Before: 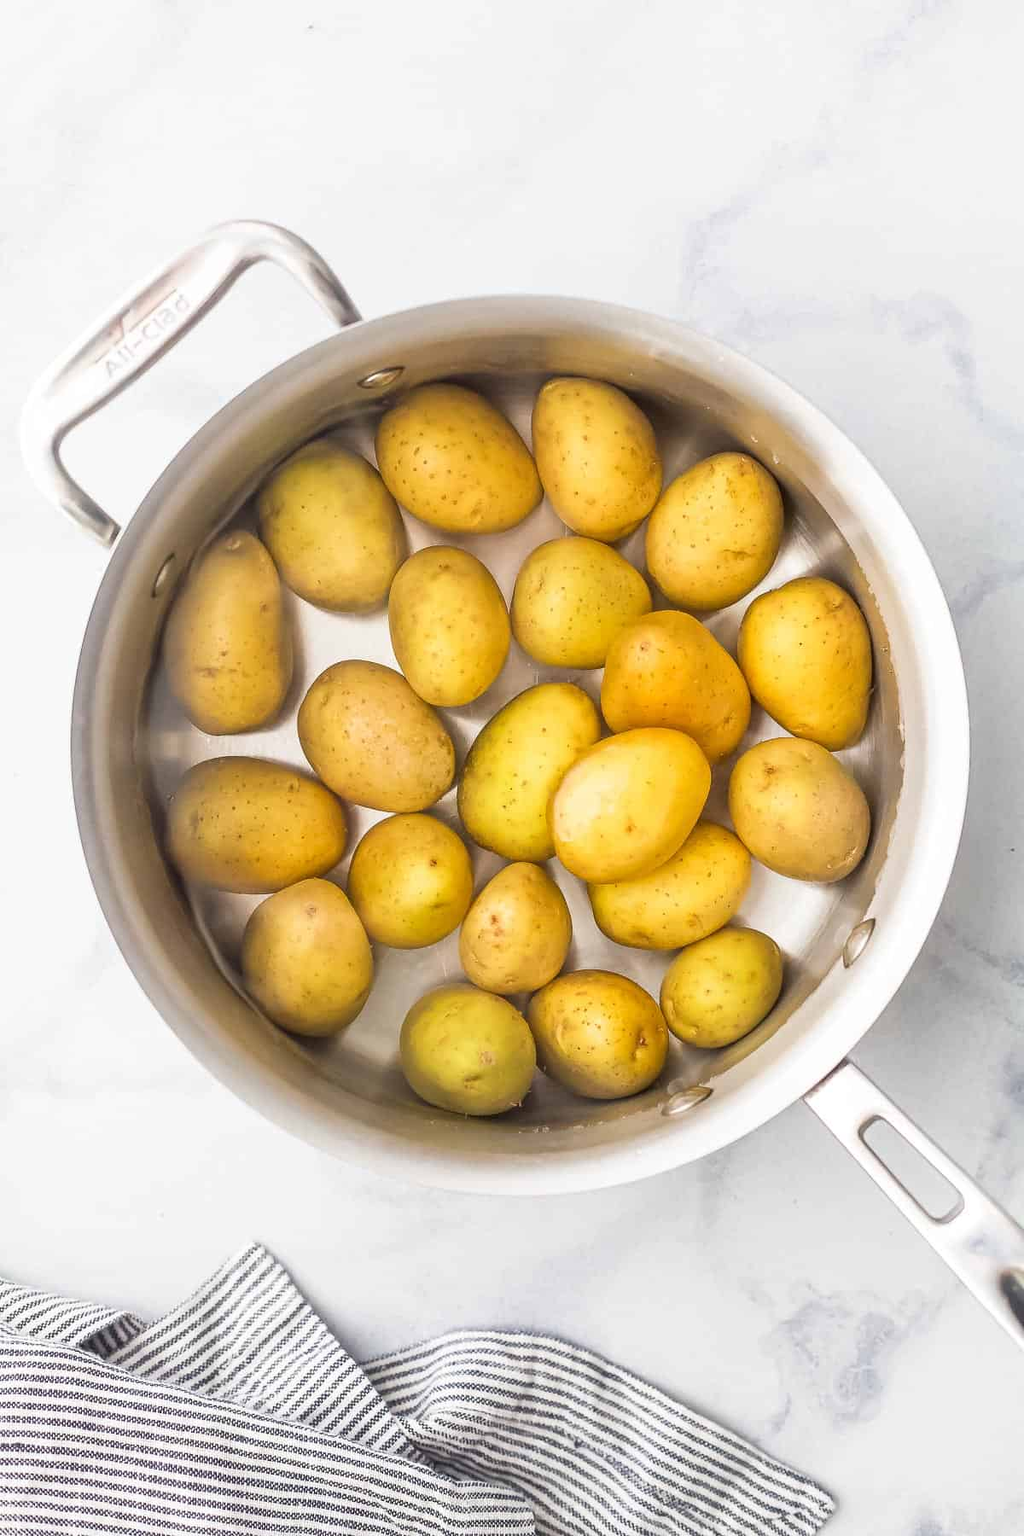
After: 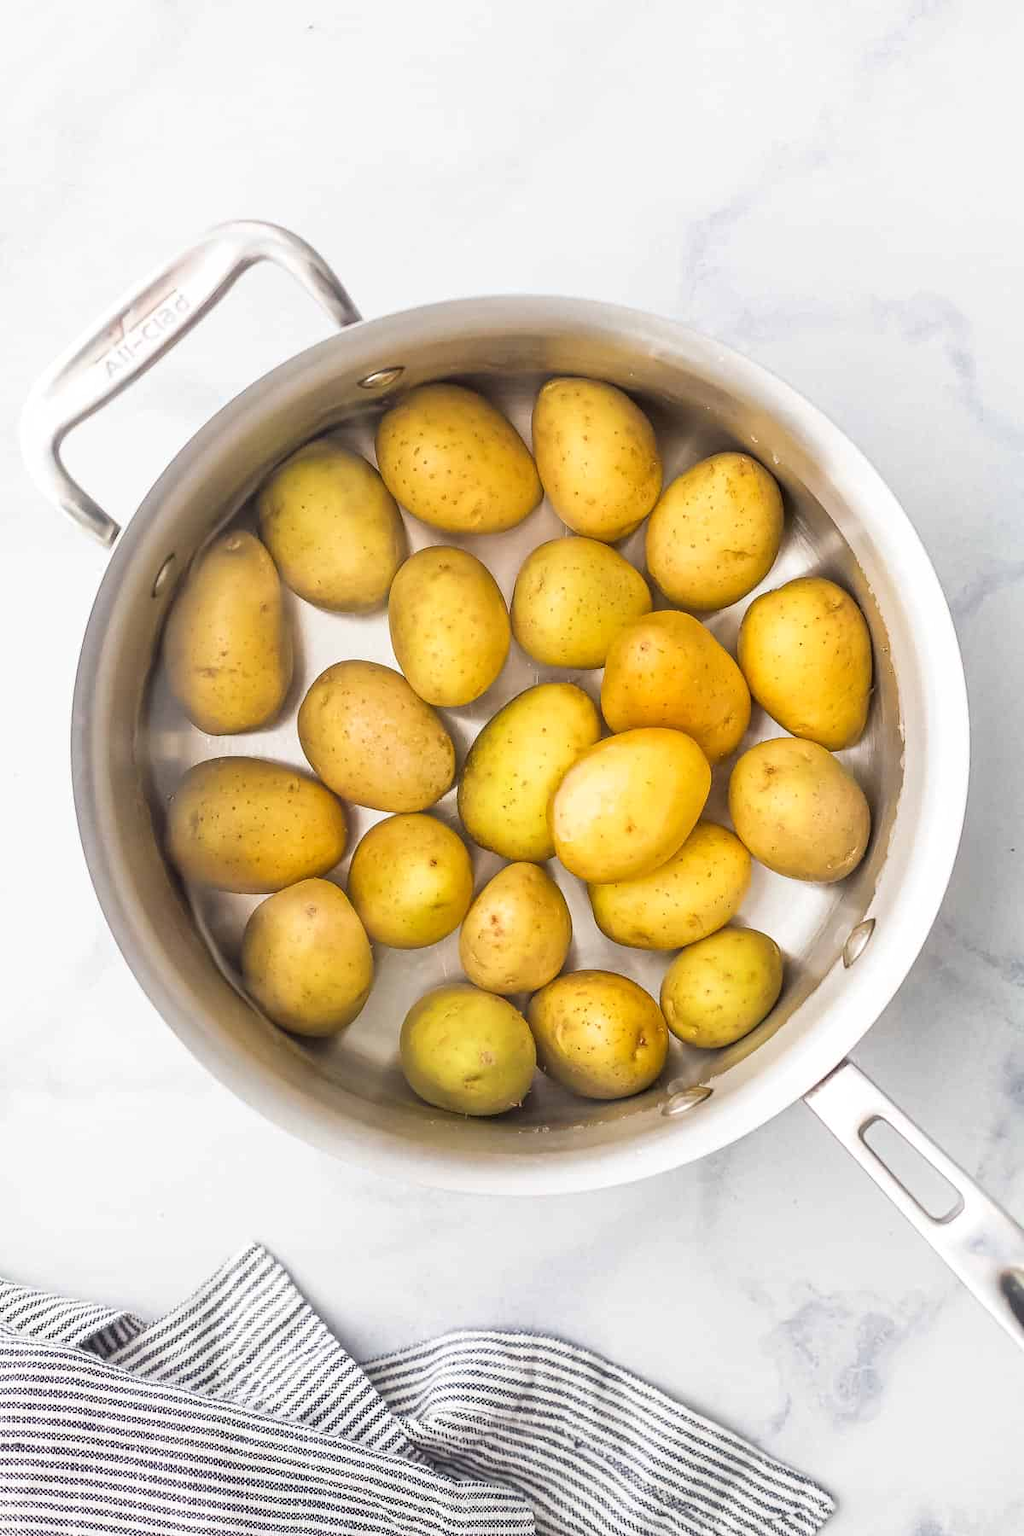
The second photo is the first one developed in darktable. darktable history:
white balance: emerald 1
levels: levels [0.016, 0.5, 0.996]
